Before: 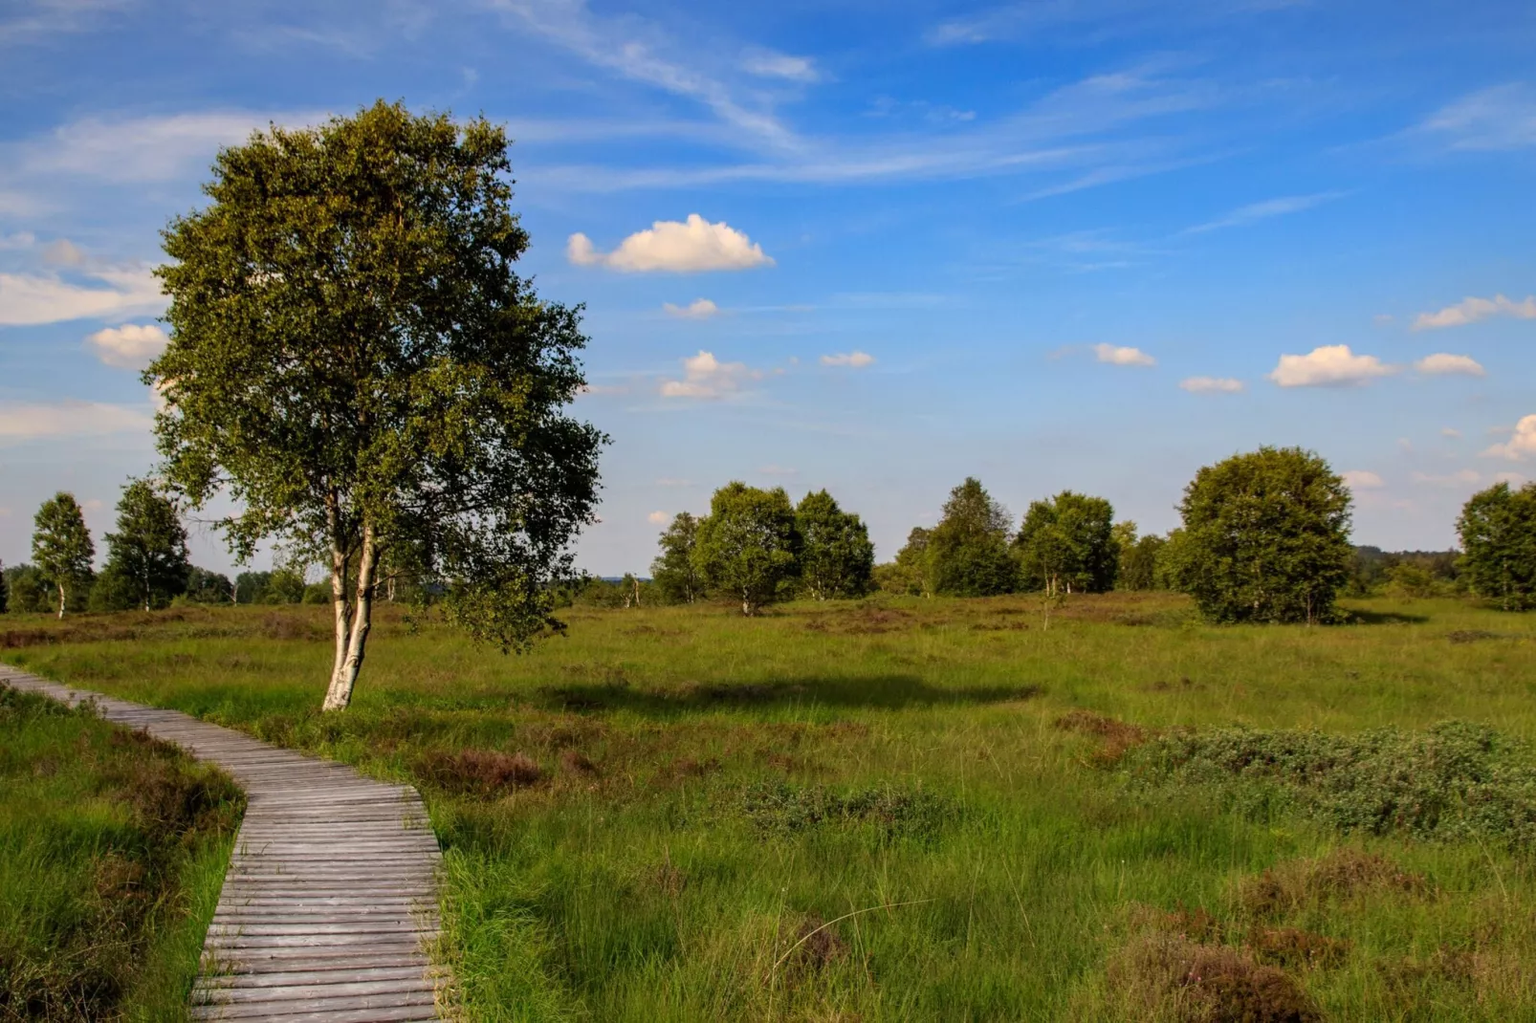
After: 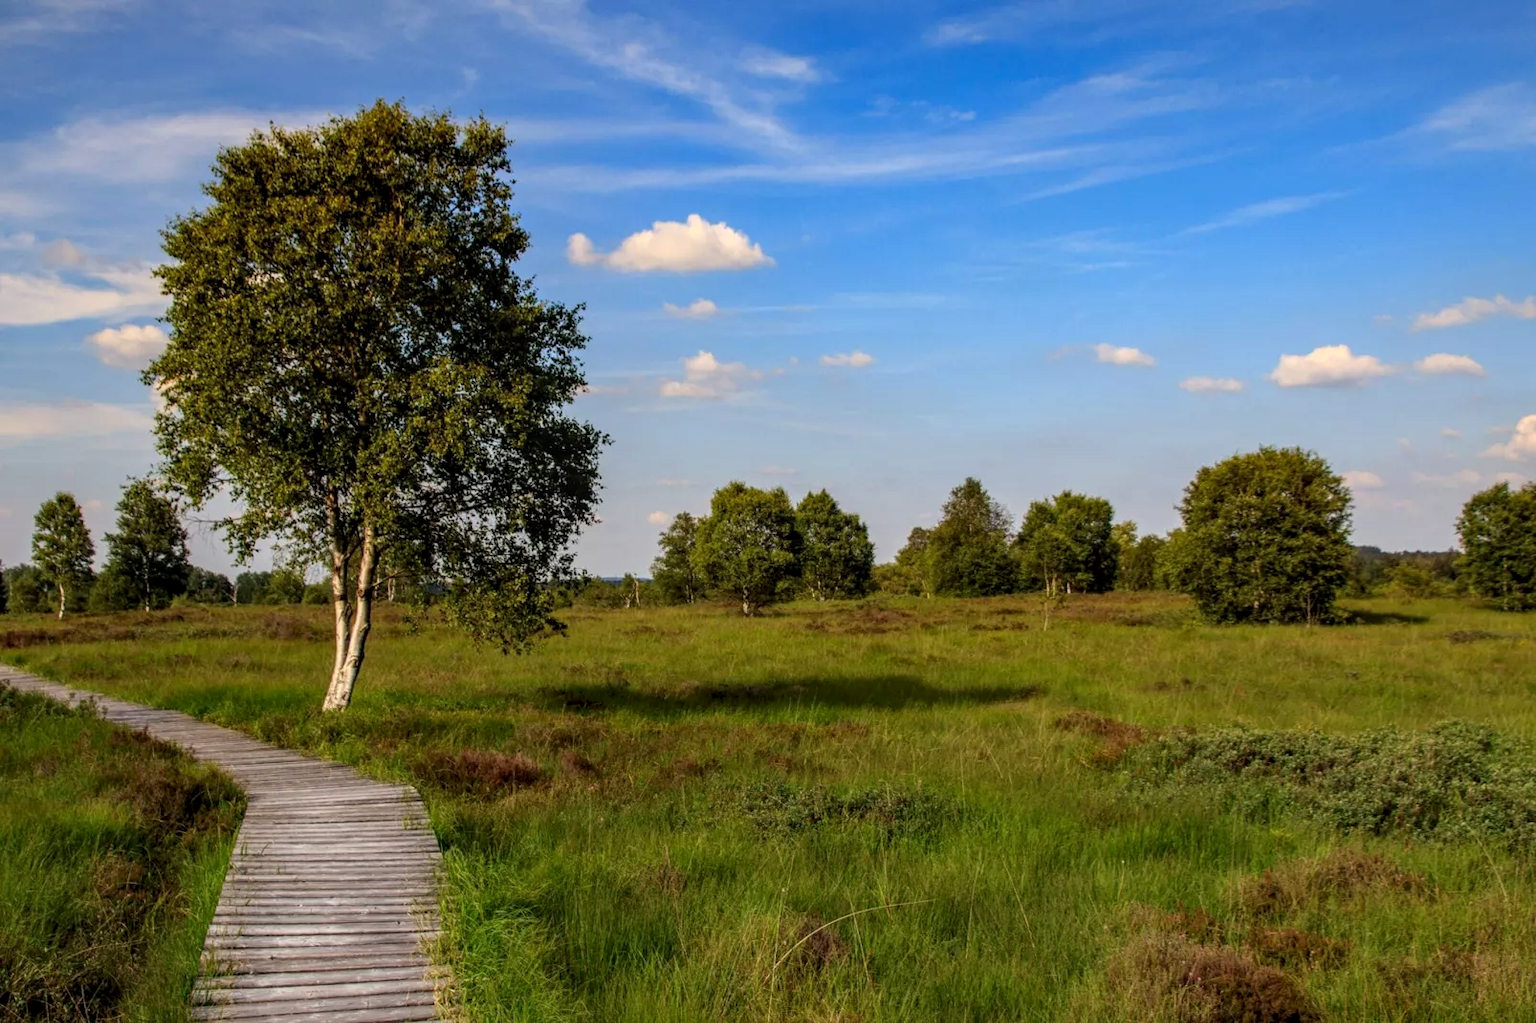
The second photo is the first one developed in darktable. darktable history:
local contrast: on, module defaults
contrast brightness saturation: contrast -0.02, brightness -0.01, saturation 0.03
